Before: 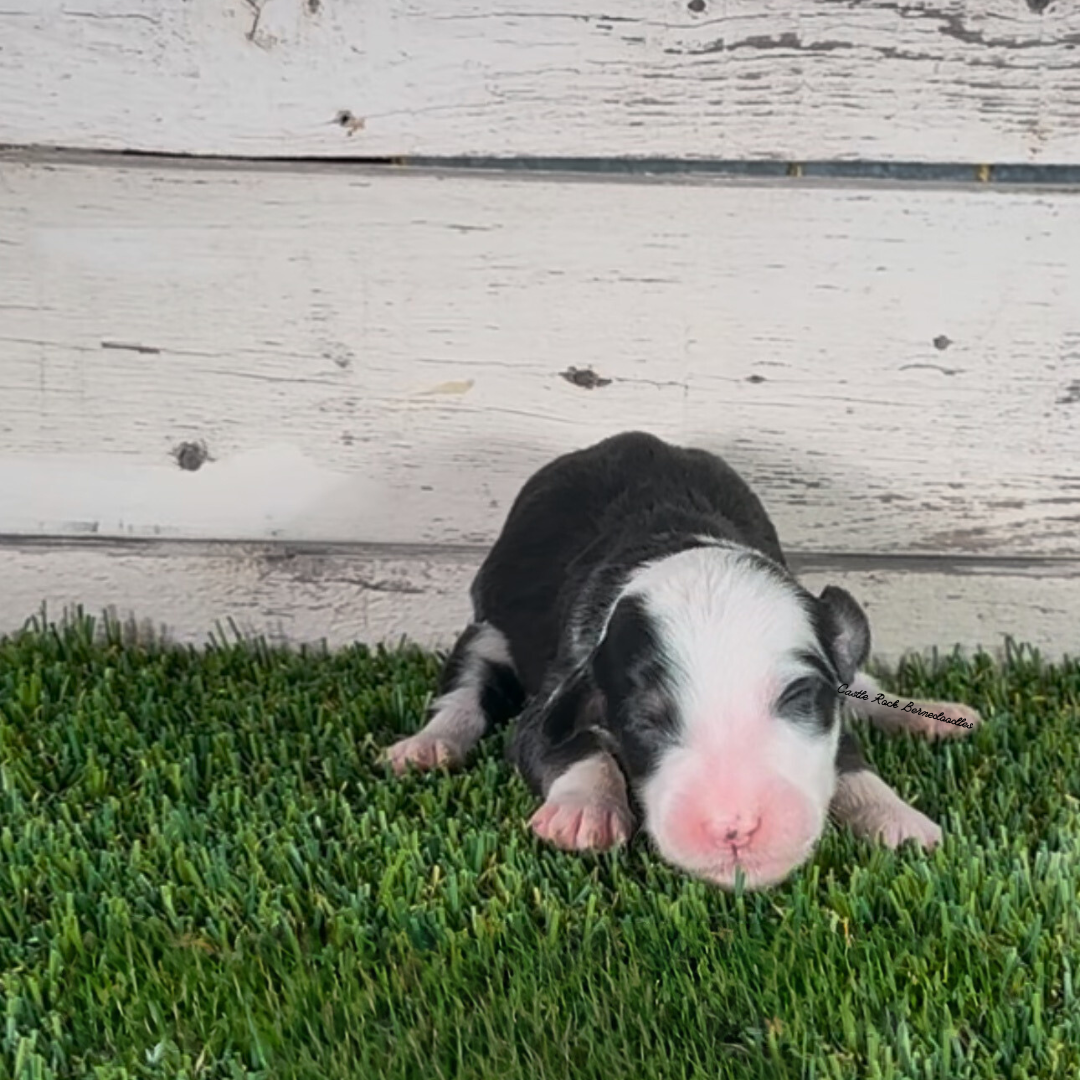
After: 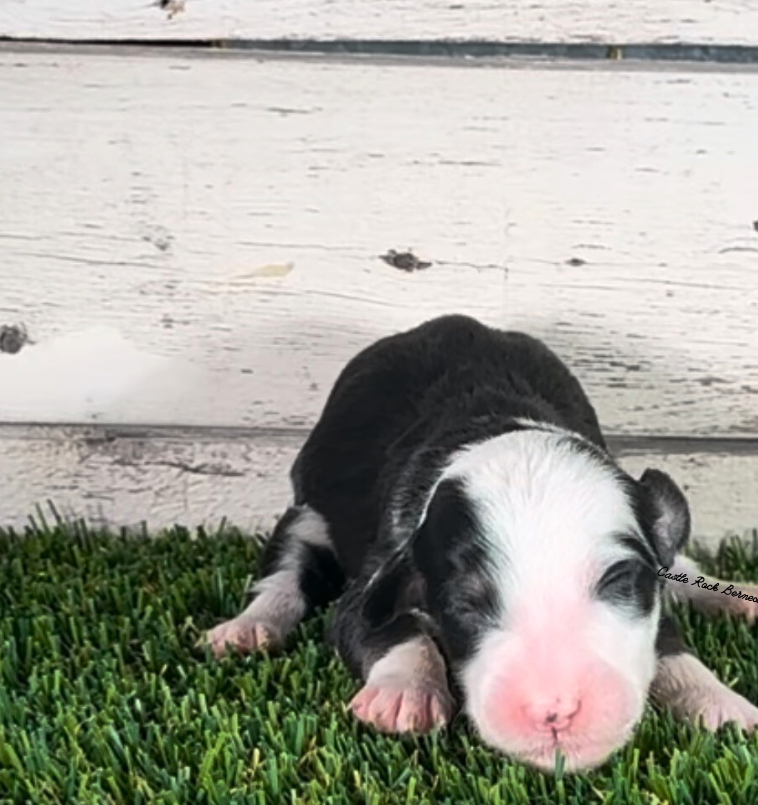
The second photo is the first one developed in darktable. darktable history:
tone equalizer: -8 EV -0.4 EV, -7 EV -0.402 EV, -6 EV -0.308 EV, -5 EV -0.234 EV, -3 EV 0.235 EV, -2 EV 0.363 EV, -1 EV 0.374 EV, +0 EV 0.431 EV, edges refinement/feathering 500, mask exposure compensation -1.57 EV, preserve details no
crop and rotate: left 16.846%, top 10.982%, right 12.891%, bottom 14.409%
